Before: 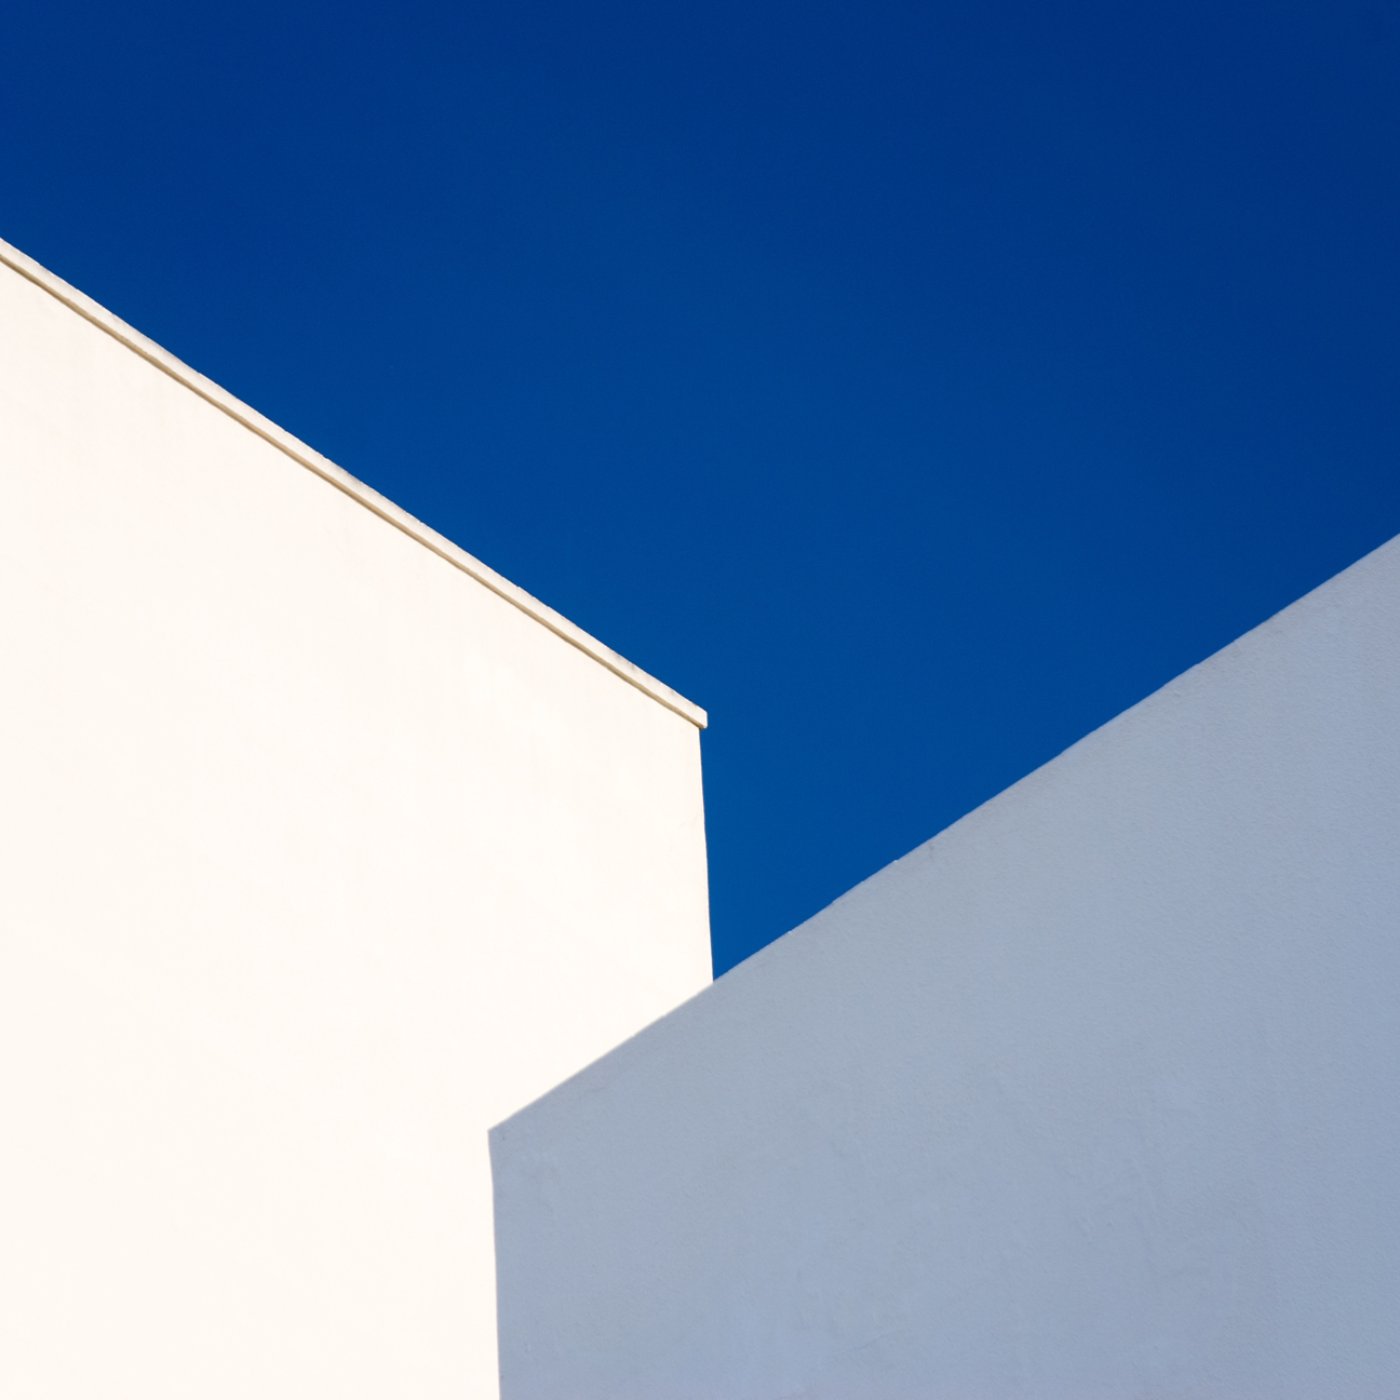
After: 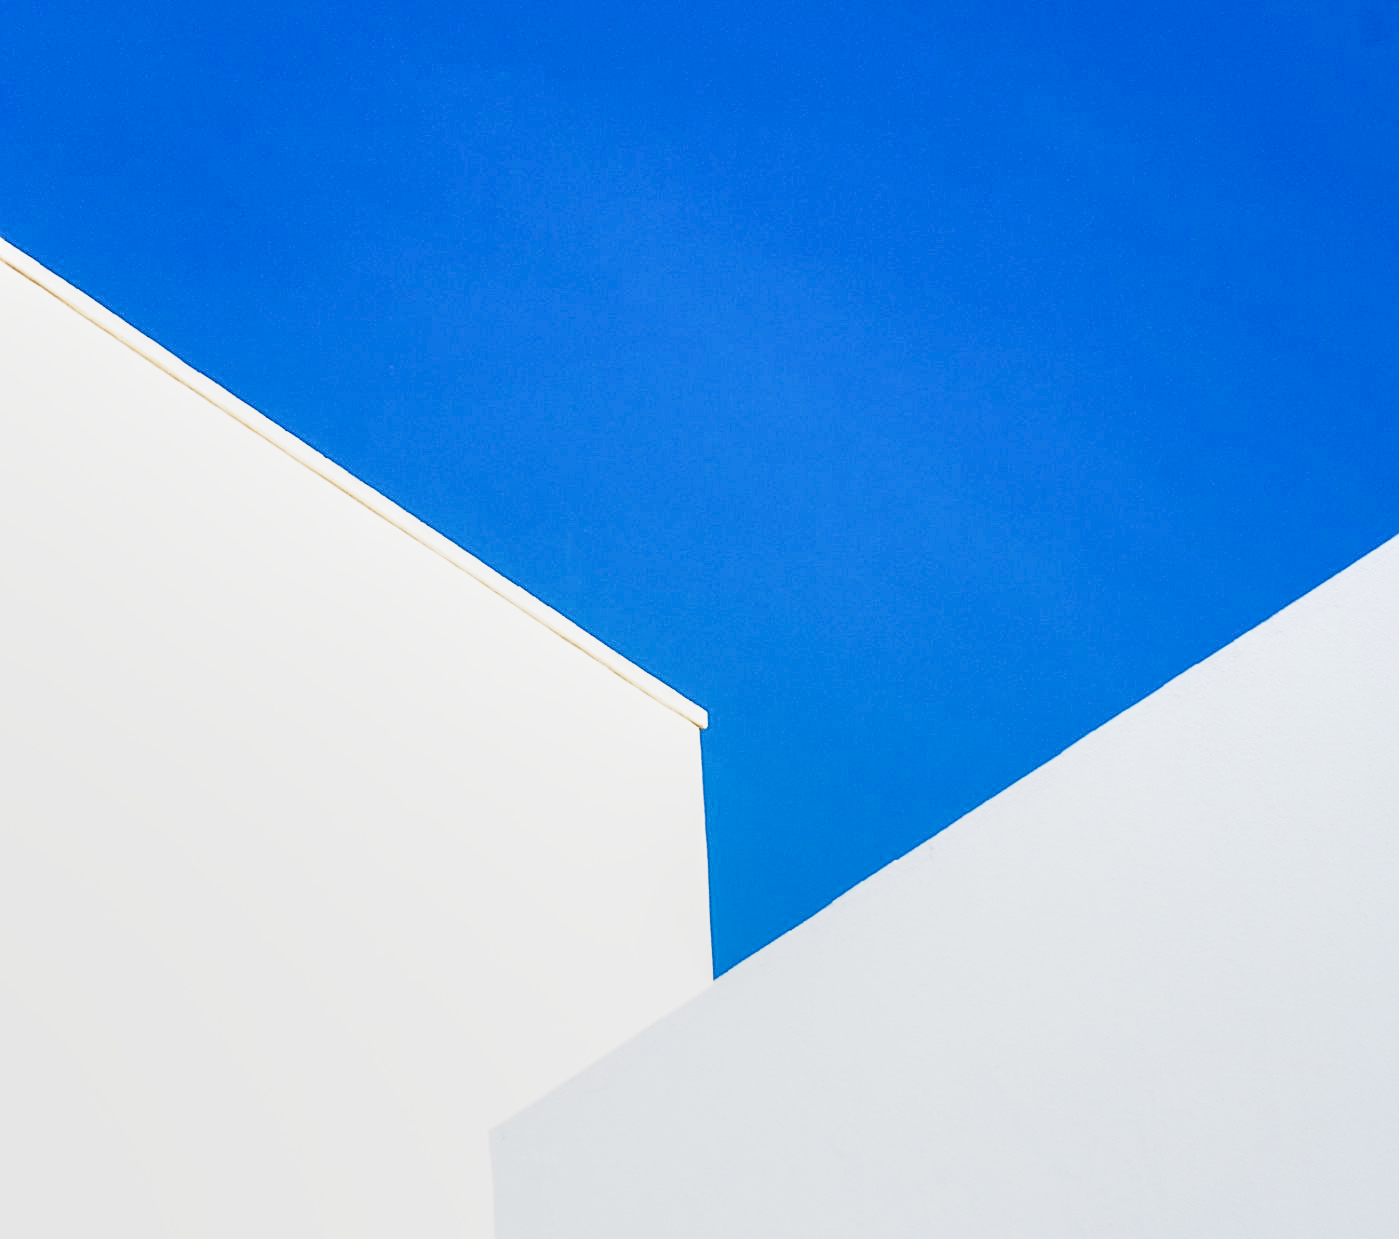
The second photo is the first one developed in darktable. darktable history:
crop and rotate: top 0%, bottom 11.441%
exposure: black level correction 0, exposure 0.69 EV, compensate exposure bias true, compensate highlight preservation false
base curve: curves: ch0 [(0, 0) (0.012, 0.01) (0.073, 0.168) (0.31, 0.711) (0.645, 0.957) (1, 1)], preserve colors none
color correction: highlights b* -0.061, saturation 0.781
sharpen: on, module defaults
contrast brightness saturation: contrast -0.199, saturation 0.188
local contrast: detail 160%
